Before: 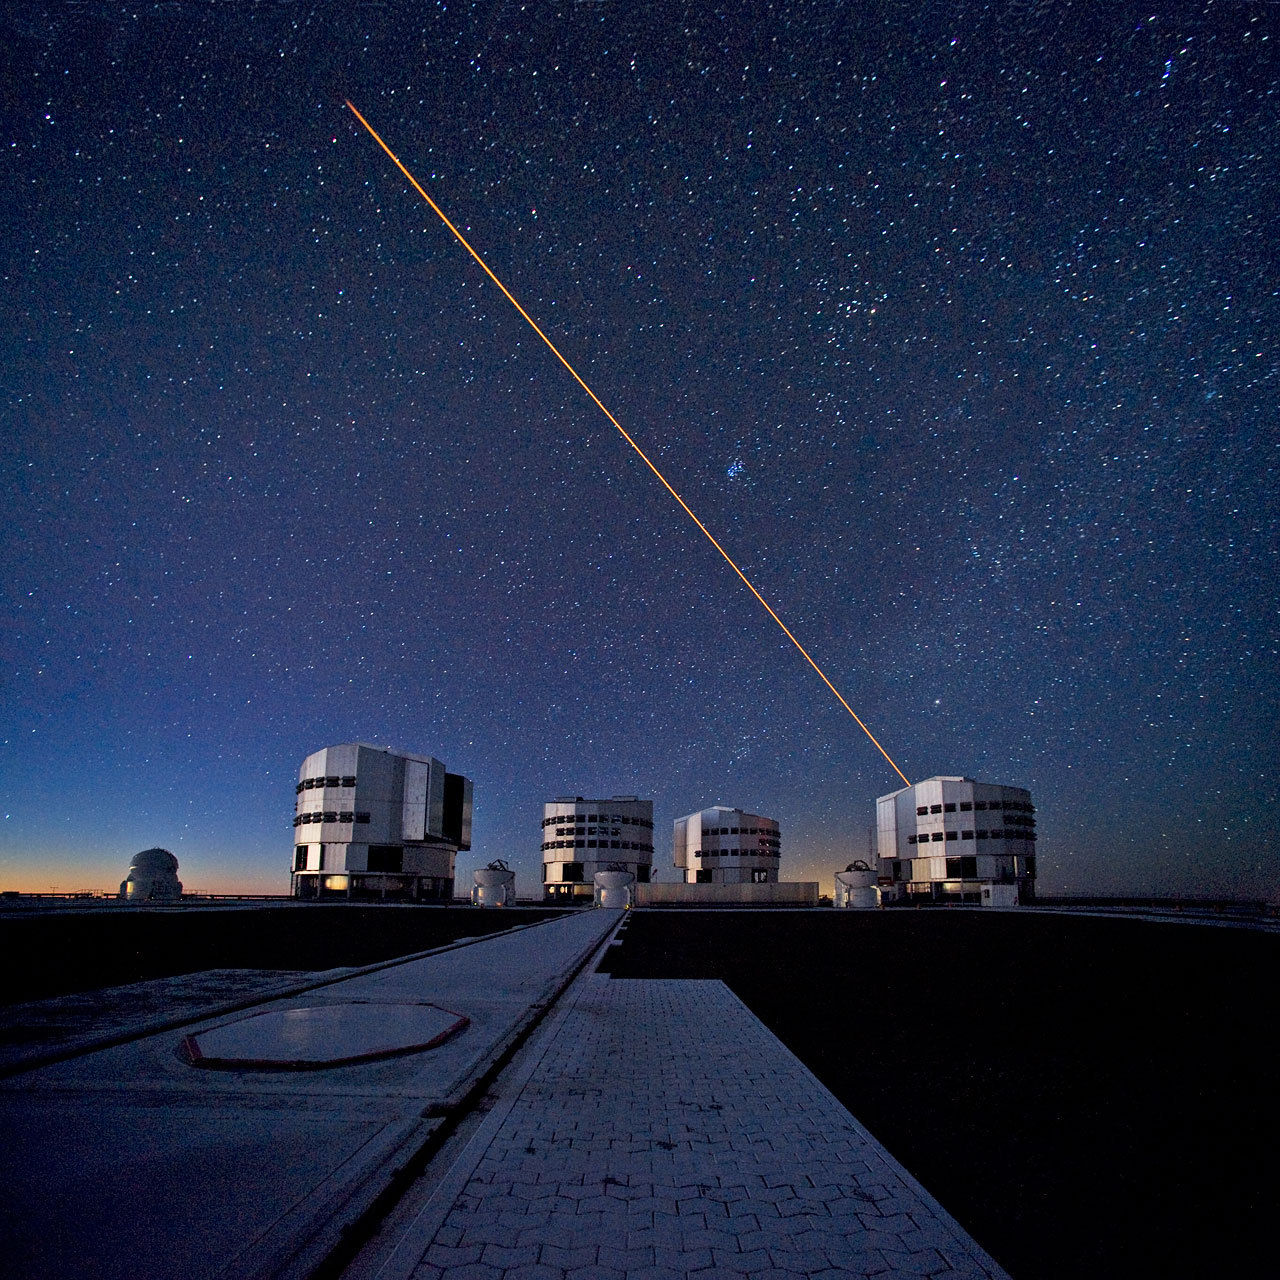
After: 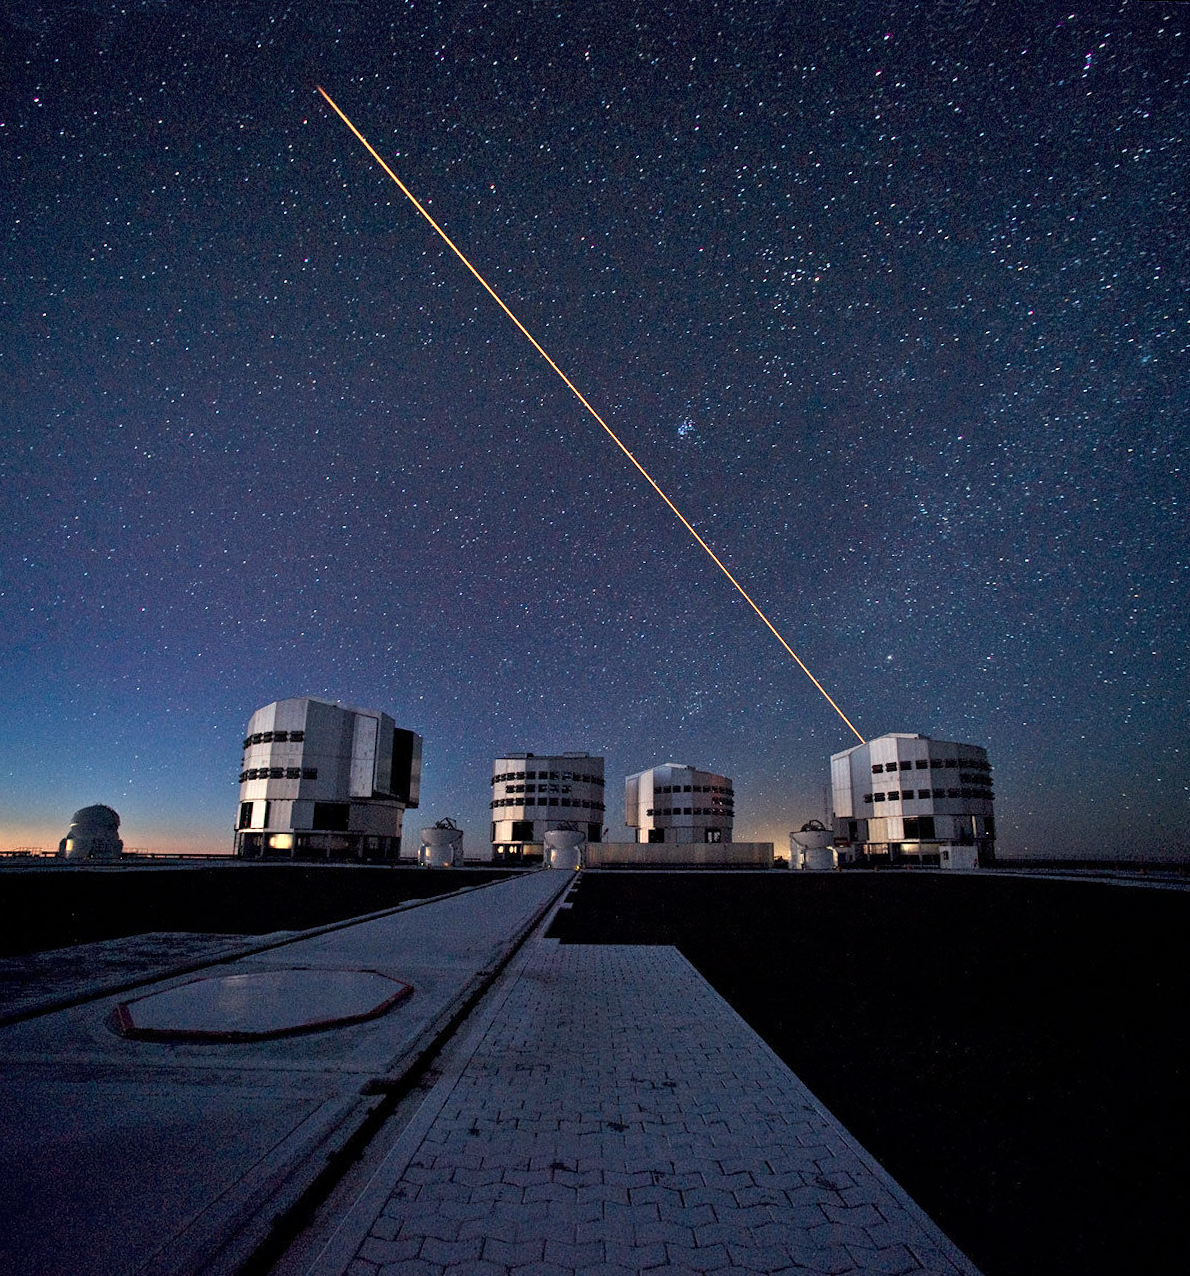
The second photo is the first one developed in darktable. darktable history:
rotate and perspective: rotation 0.215°, lens shift (vertical) -0.139, crop left 0.069, crop right 0.939, crop top 0.002, crop bottom 0.996
color zones: curves: ch0 [(0.018, 0.548) (0.224, 0.64) (0.425, 0.447) (0.675, 0.575) (0.732, 0.579)]; ch1 [(0.066, 0.487) (0.25, 0.5) (0.404, 0.43) (0.75, 0.421) (0.956, 0.421)]; ch2 [(0.044, 0.561) (0.215, 0.465) (0.399, 0.544) (0.465, 0.548) (0.614, 0.447) (0.724, 0.43) (0.882, 0.623) (0.956, 0.632)]
